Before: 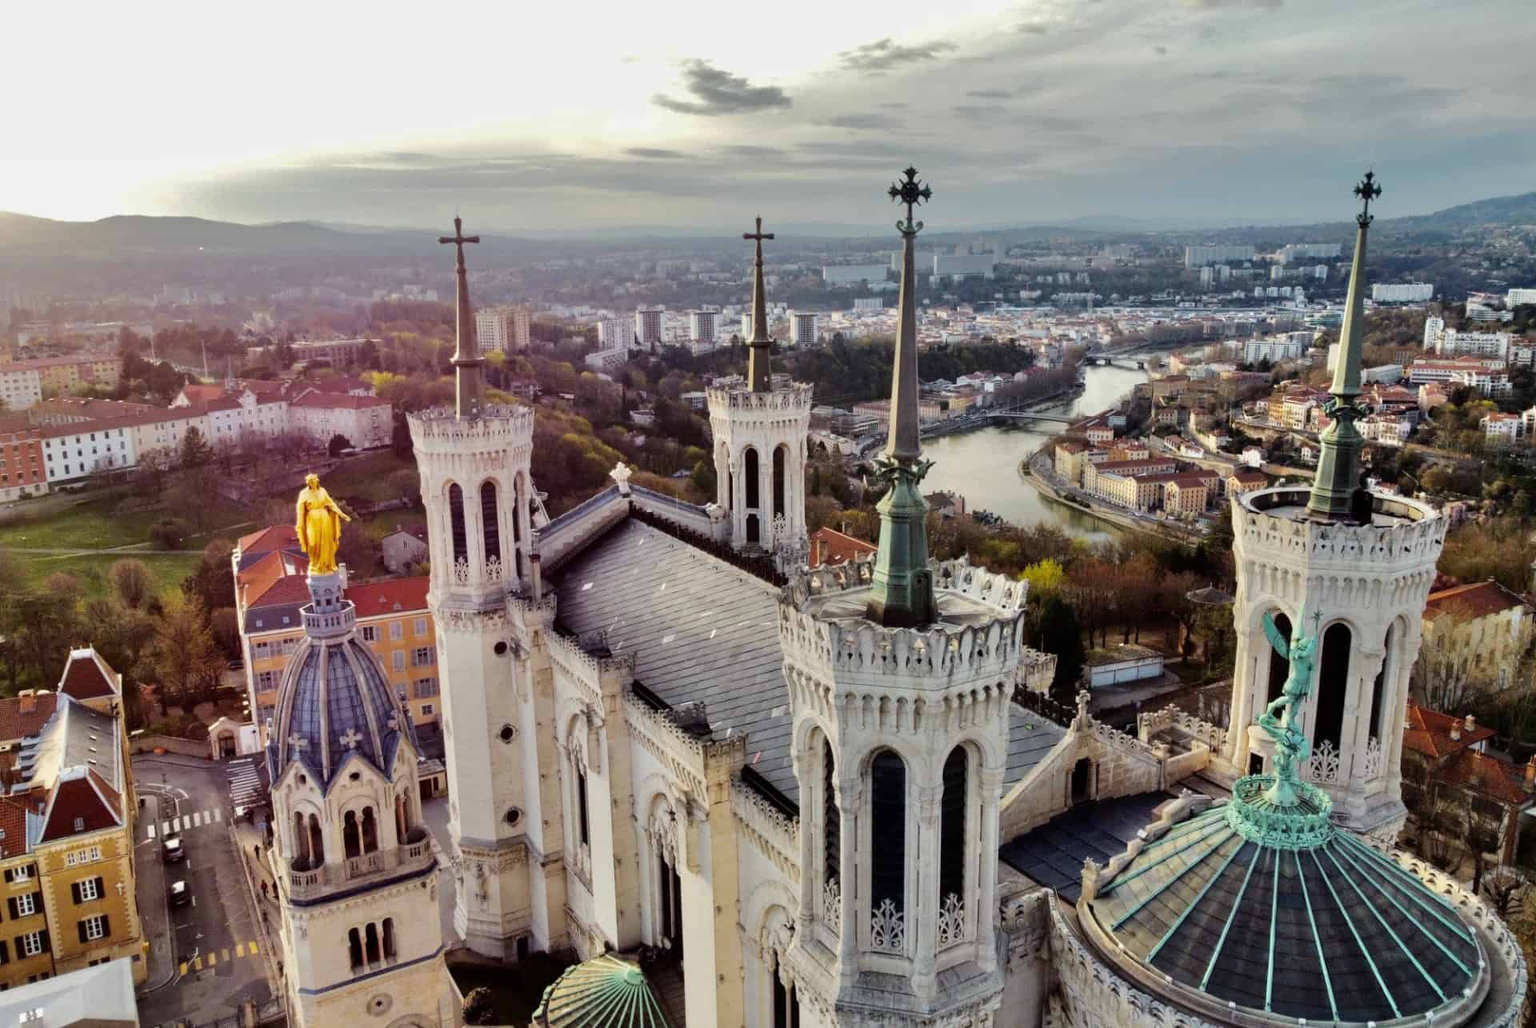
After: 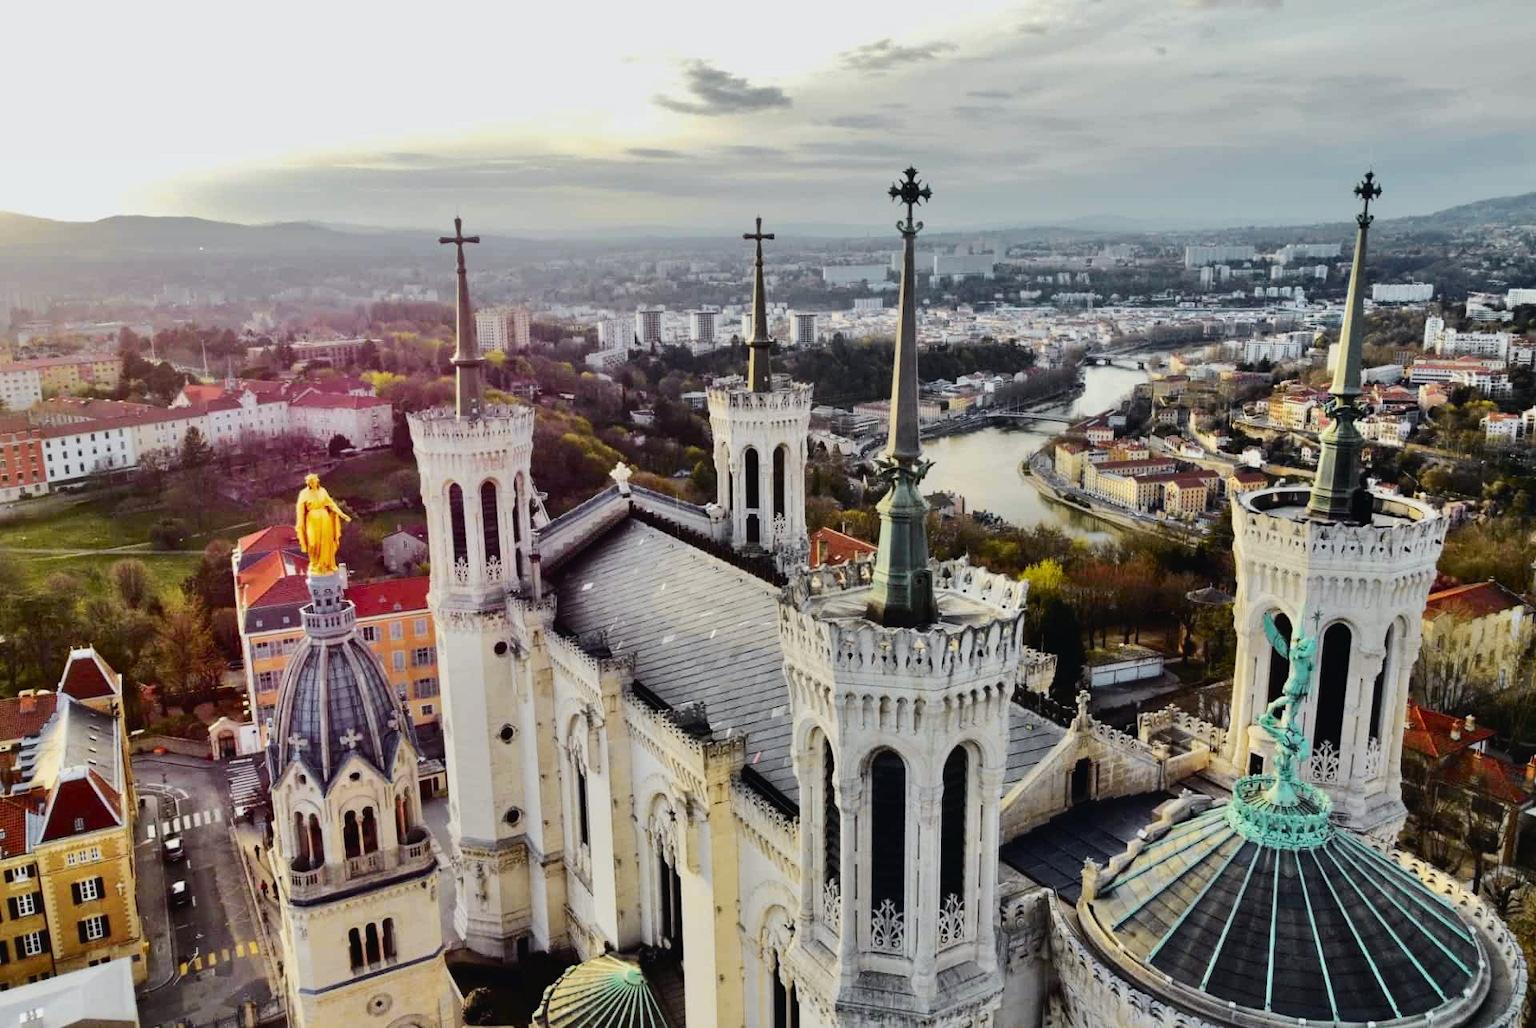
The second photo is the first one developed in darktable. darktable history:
tone curve: curves: ch0 [(0, 0.02) (0.063, 0.058) (0.262, 0.243) (0.447, 0.468) (0.544, 0.596) (0.805, 0.823) (1, 0.952)]; ch1 [(0, 0) (0.339, 0.31) (0.417, 0.401) (0.452, 0.455) (0.482, 0.483) (0.502, 0.499) (0.517, 0.506) (0.55, 0.542) (0.588, 0.604) (0.729, 0.782) (1, 1)]; ch2 [(0, 0) (0.346, 0.34) (0.431, 0.45) (0.485, 0.487) (0.5, 0.496) (0.527, 0.526) (0.56, 0.574) (0.613, 0.642) (0.679, 0.703) (1, 1)], color space Lab, independent channels, preserve colors none
